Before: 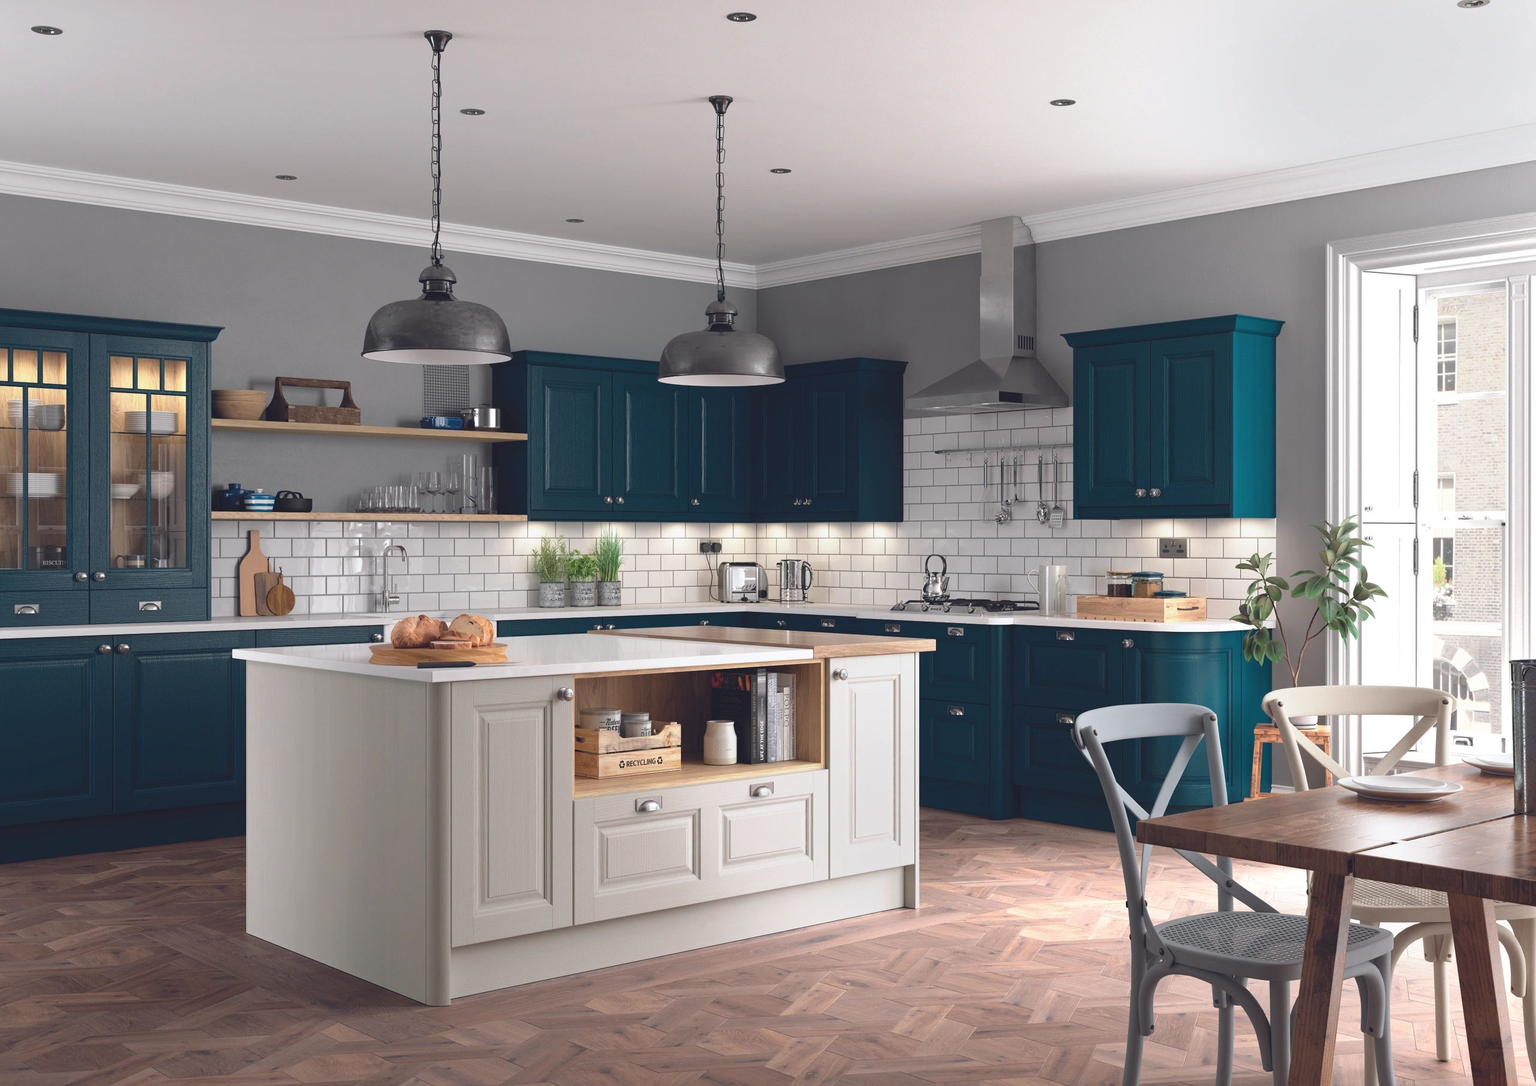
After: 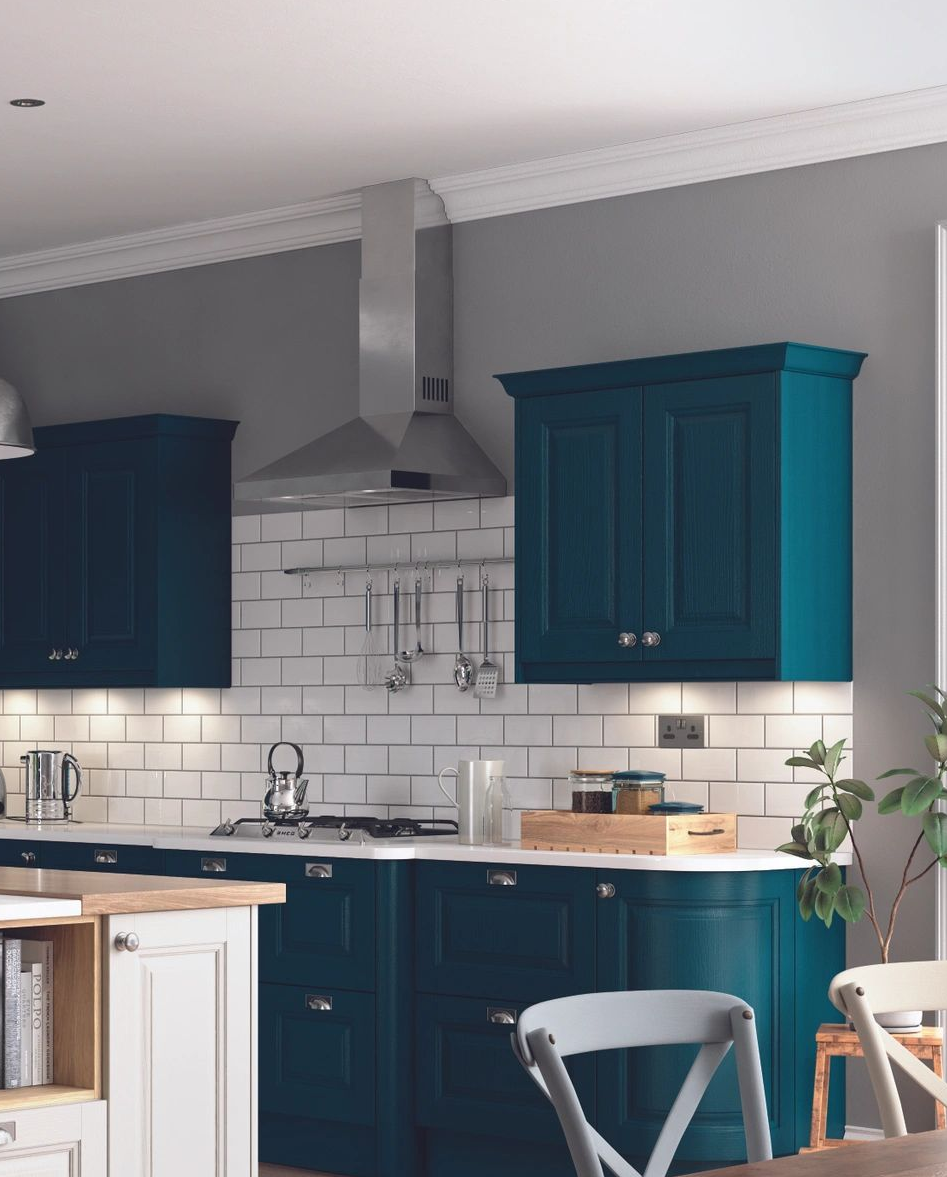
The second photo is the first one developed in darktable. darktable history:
crop and rotate: left 49.797%, top 10.092%, right 13.172%, bottom 24.846%
